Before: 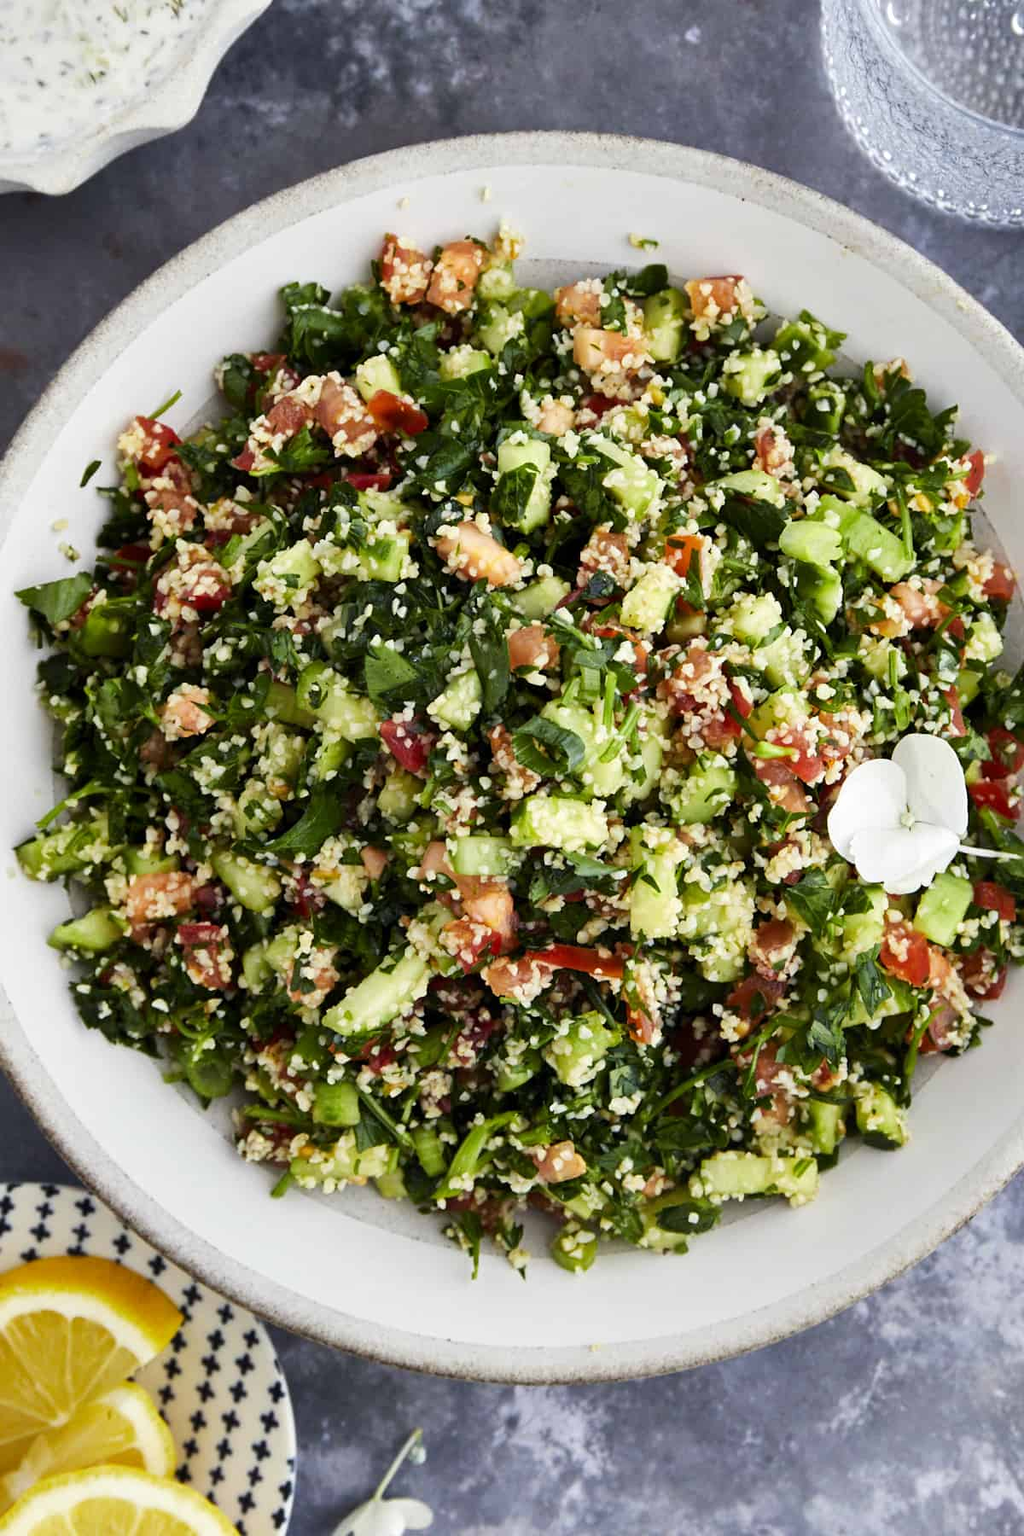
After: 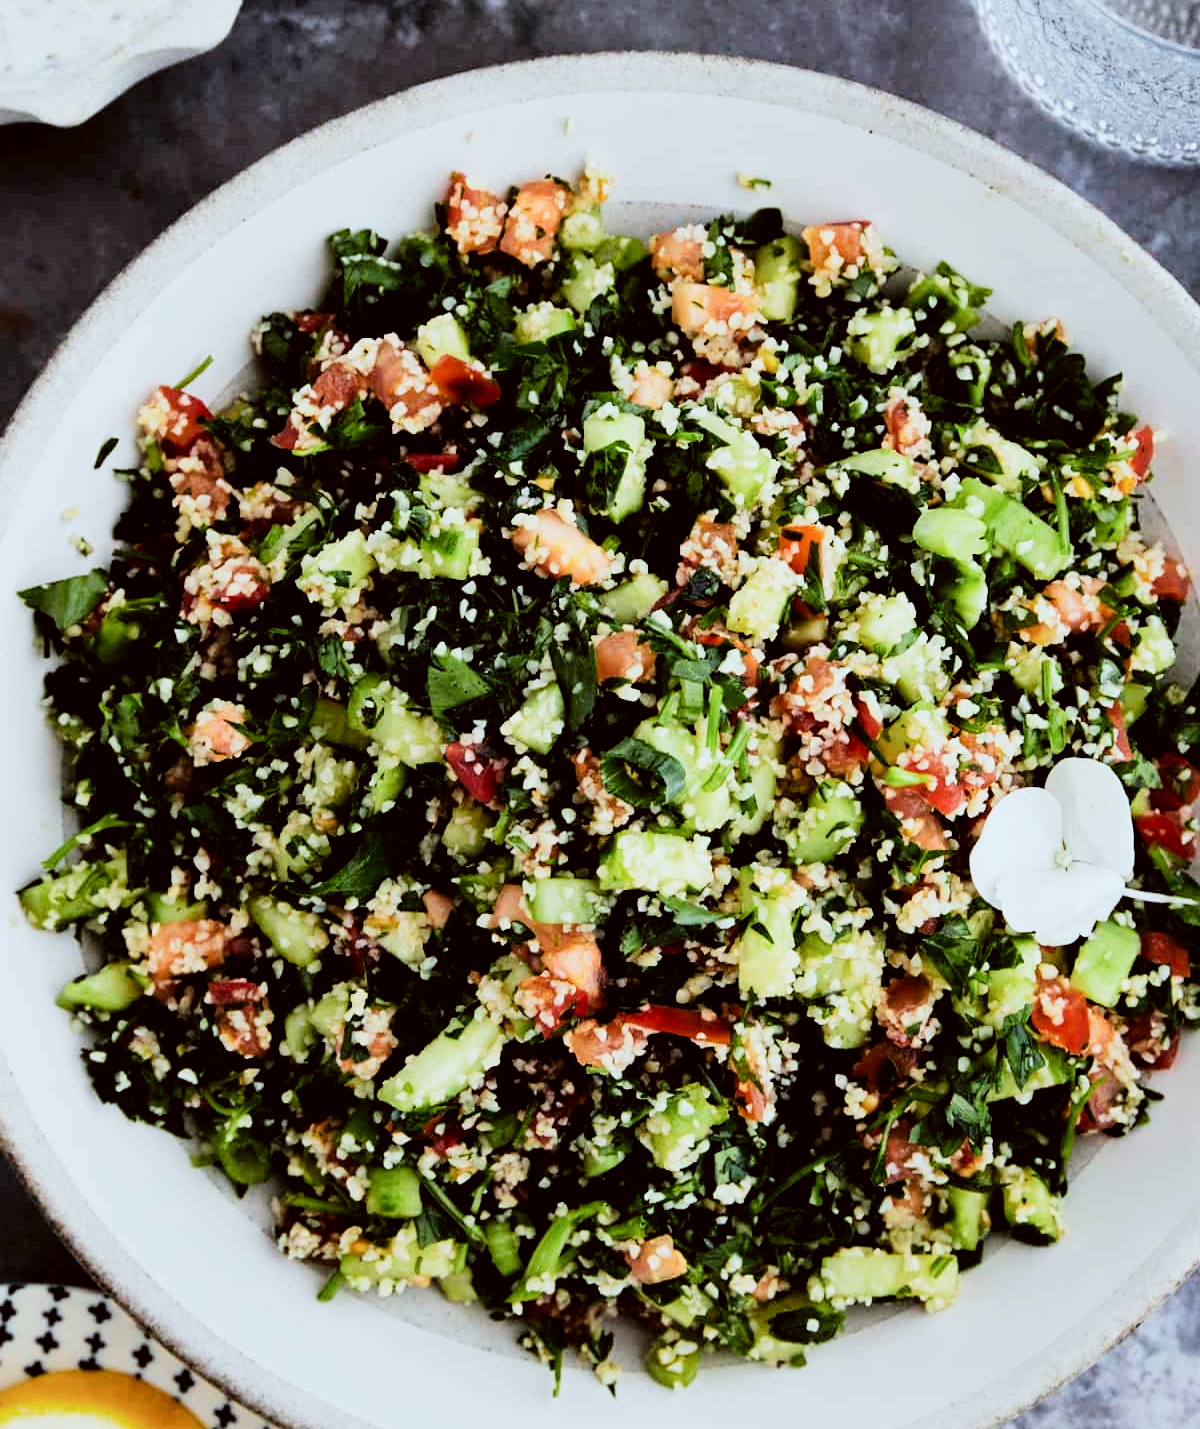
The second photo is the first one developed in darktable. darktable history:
filmic rgb: black relative exposure -5 EV, white relative exposure 3.5 EV, hardness 3.19, contrast 1.5, highlights saturation mix -50%
color correction: highlights a* -3.28, highlights b* -6.24, shadows a* 3.1, shadows b* 5.19
crop and rotate: top 5.667%, bottom 14.937%
